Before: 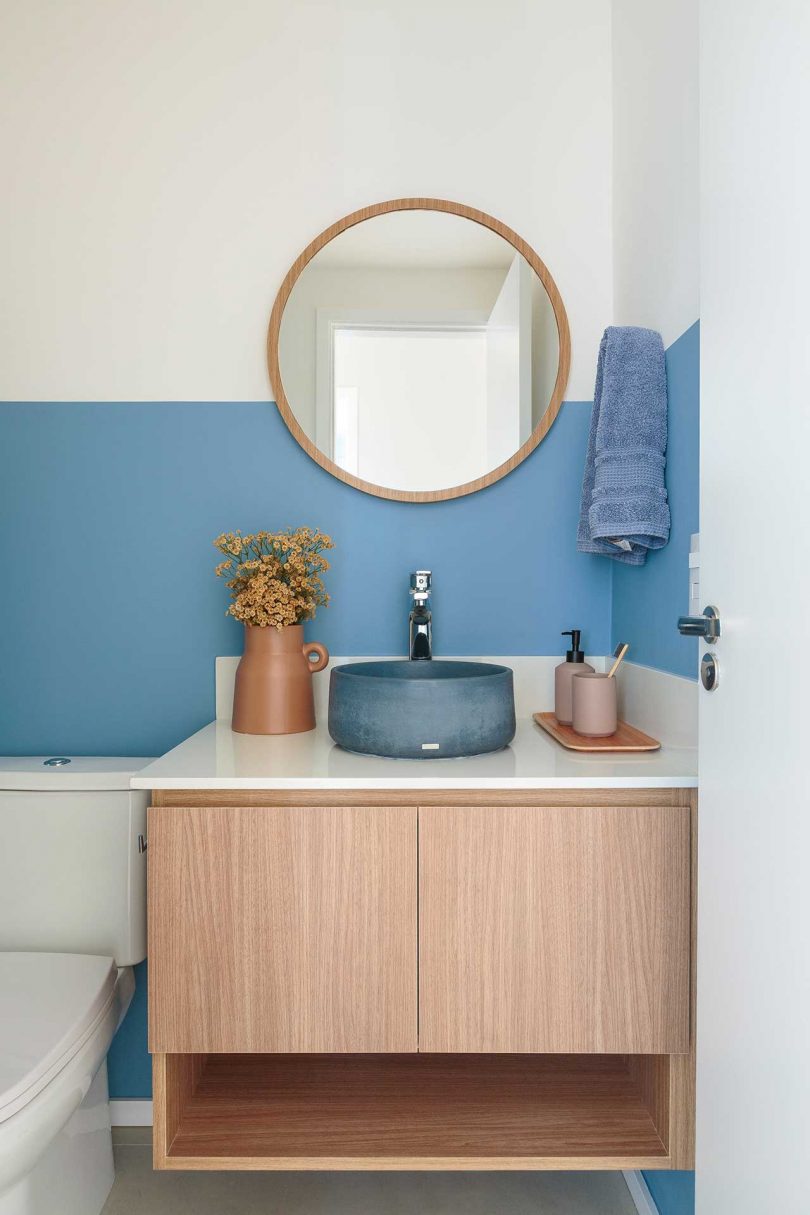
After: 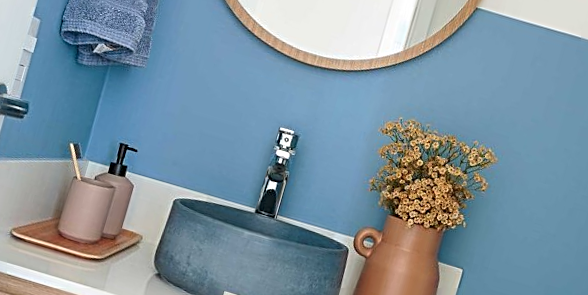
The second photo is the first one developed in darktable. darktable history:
crop and rotate: angle 16.12°, top 30.835%, bottom 35.653%
sharpen: radius 2.676, amount 0.669
